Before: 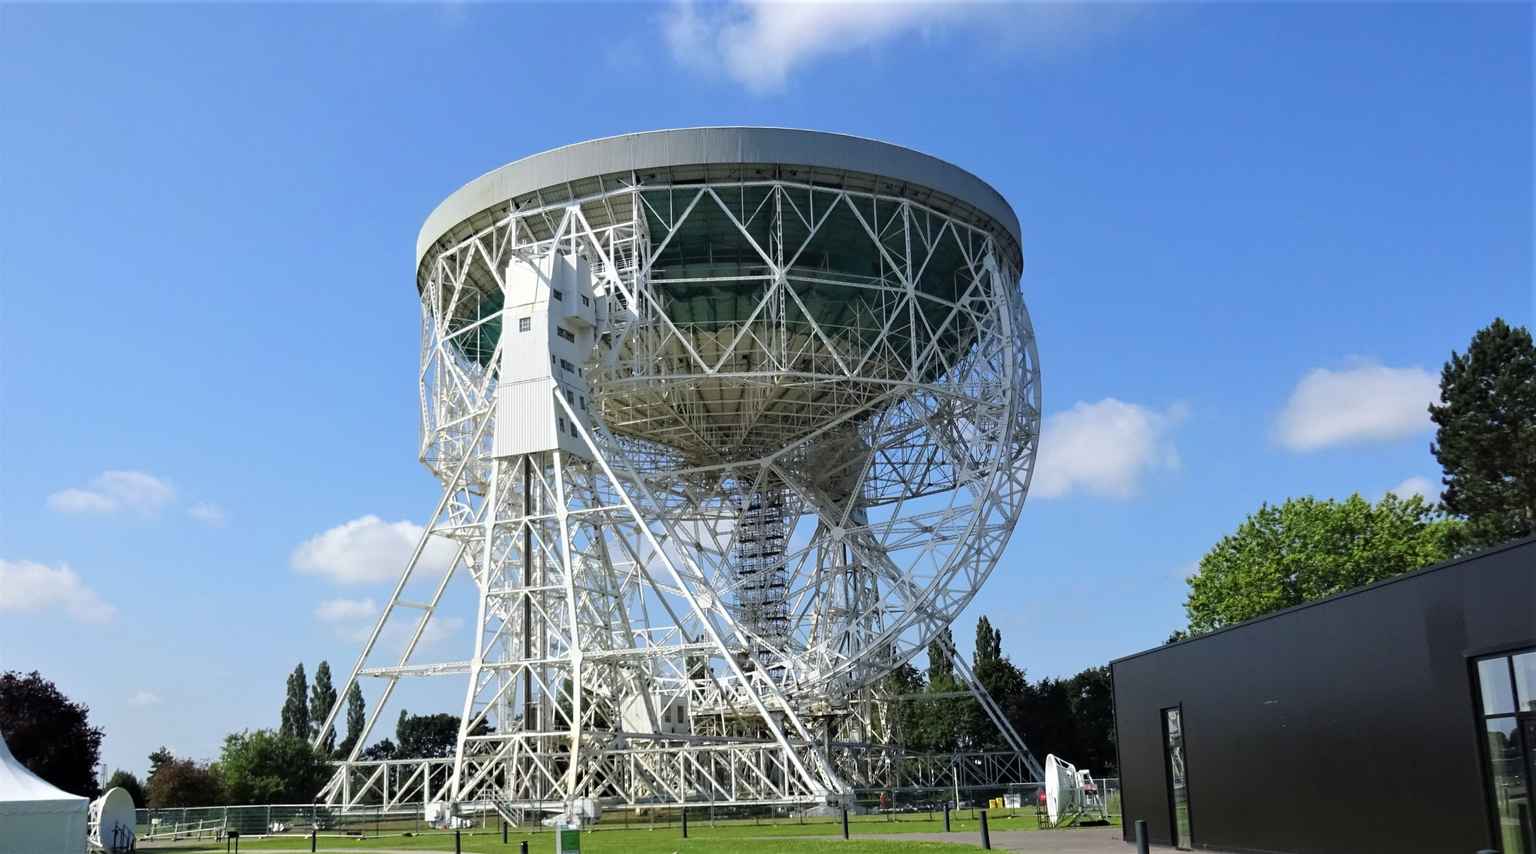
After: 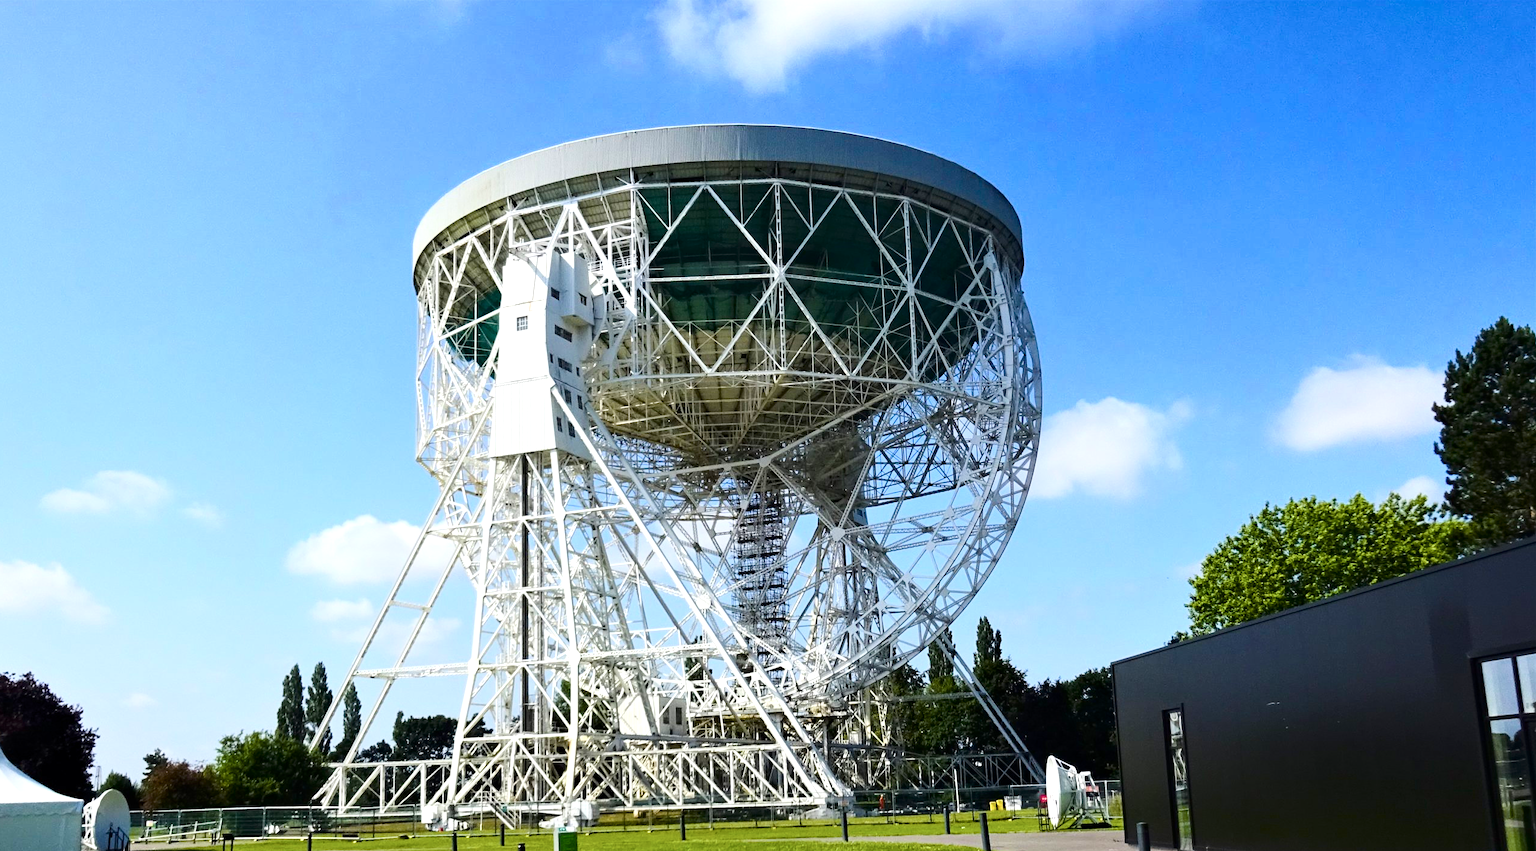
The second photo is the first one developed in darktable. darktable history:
crop: left 0.434%, top 0.485%, right 0.244%, bottom 0.386%
contrast brightness saturation: contrast 0.25, saturation -0.31
color balance rgb: linear chroma grading › shadows 10%, linear chroma grading › highlights 10%, linear chroma grading › global chroma 15%, linear chroma grading › mid-tones 15%, perceptual saturation grading › global saturation 40%, perceptual saturation grading › highlights -25%, perceptual saturation grading › mid-tones 35%, perceptual saturation grading › shadows 35%, perceptual brilliance grading › global brilliance 11.29%, global vibrance 11.29%
rotate and perspective: crop left 0, crop top 0
